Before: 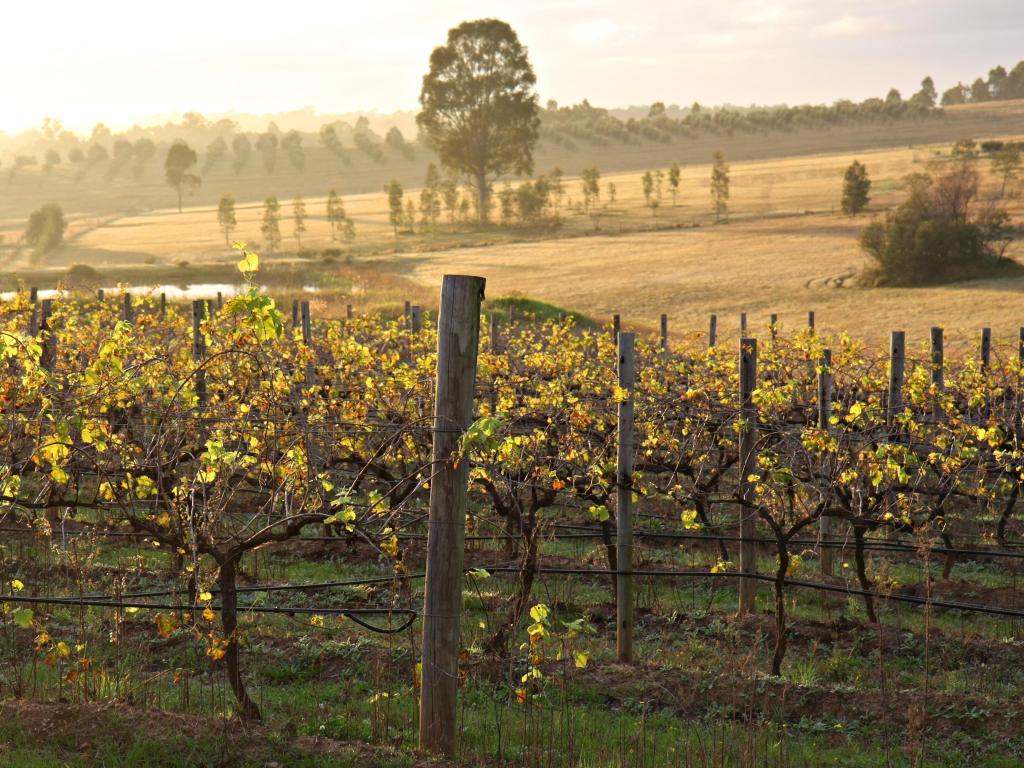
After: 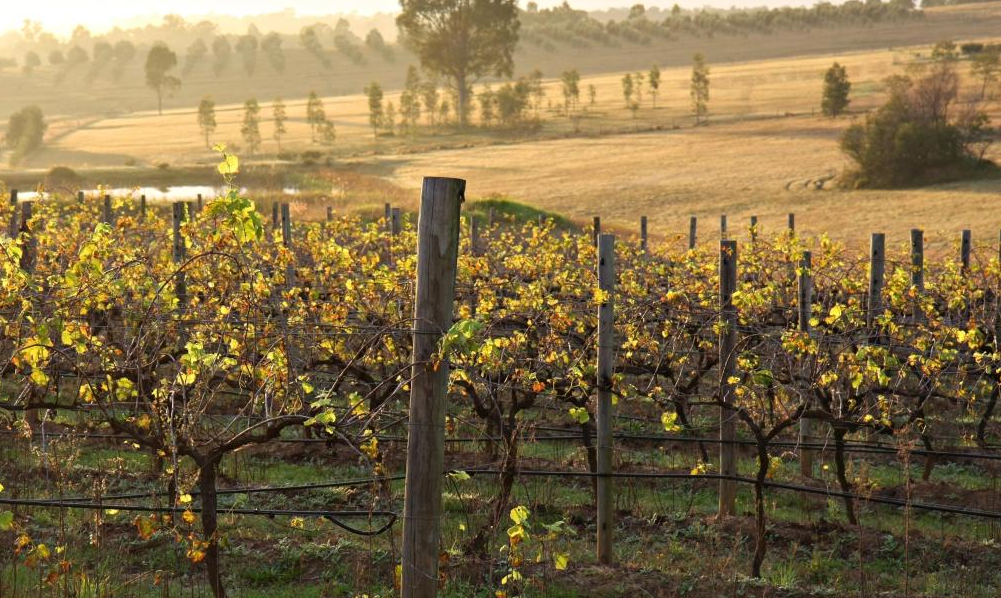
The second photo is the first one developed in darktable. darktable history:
crop and rotate: left 1.967%, top 12.879%, right 0.21%, bottom 9.242%
